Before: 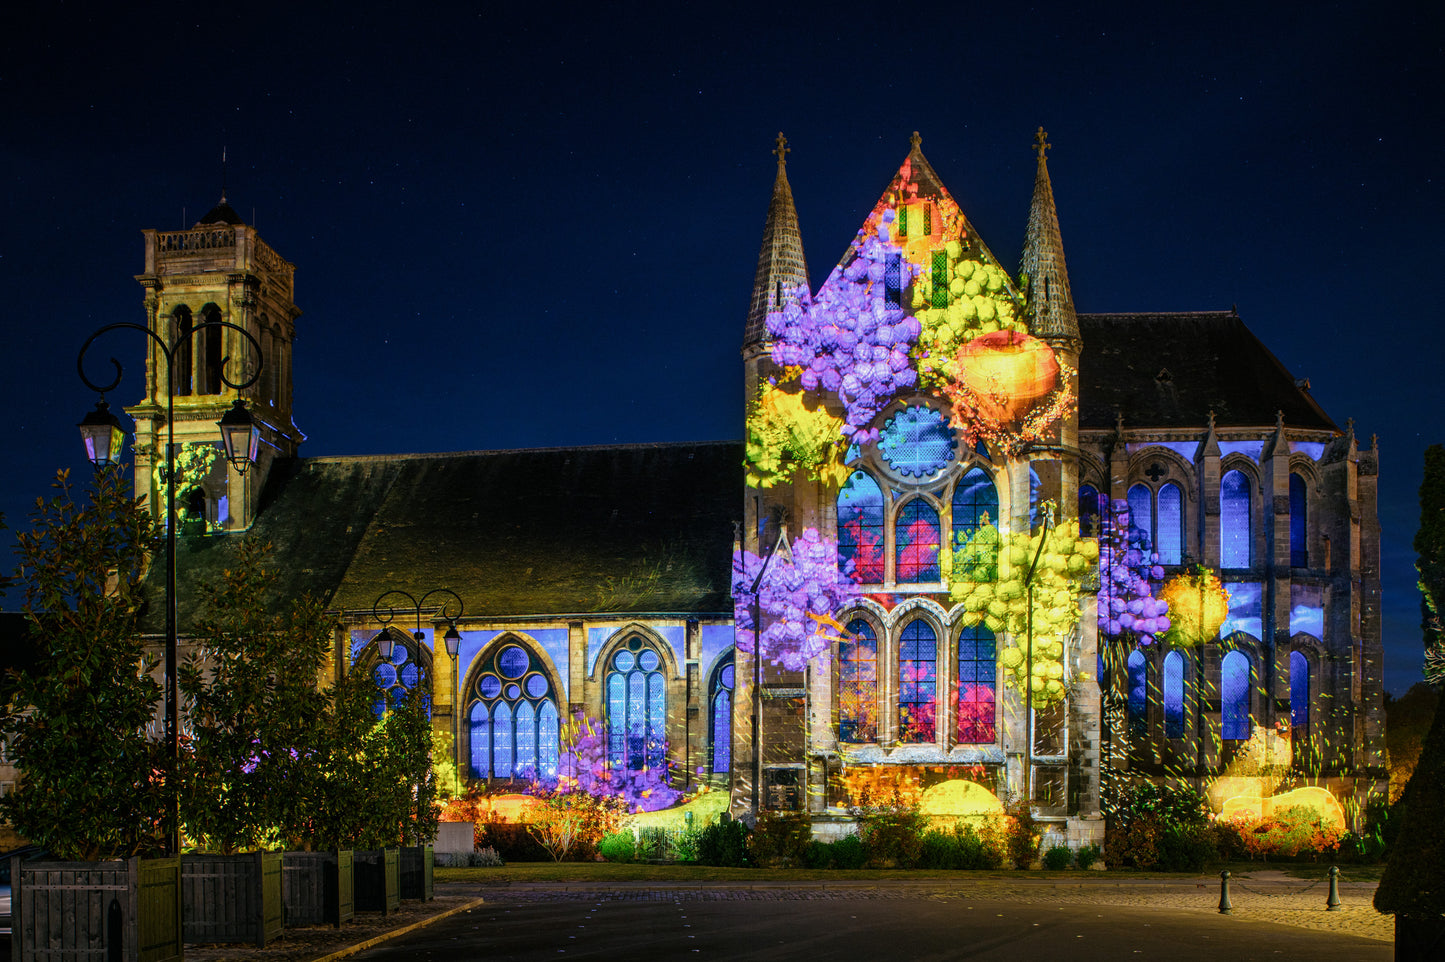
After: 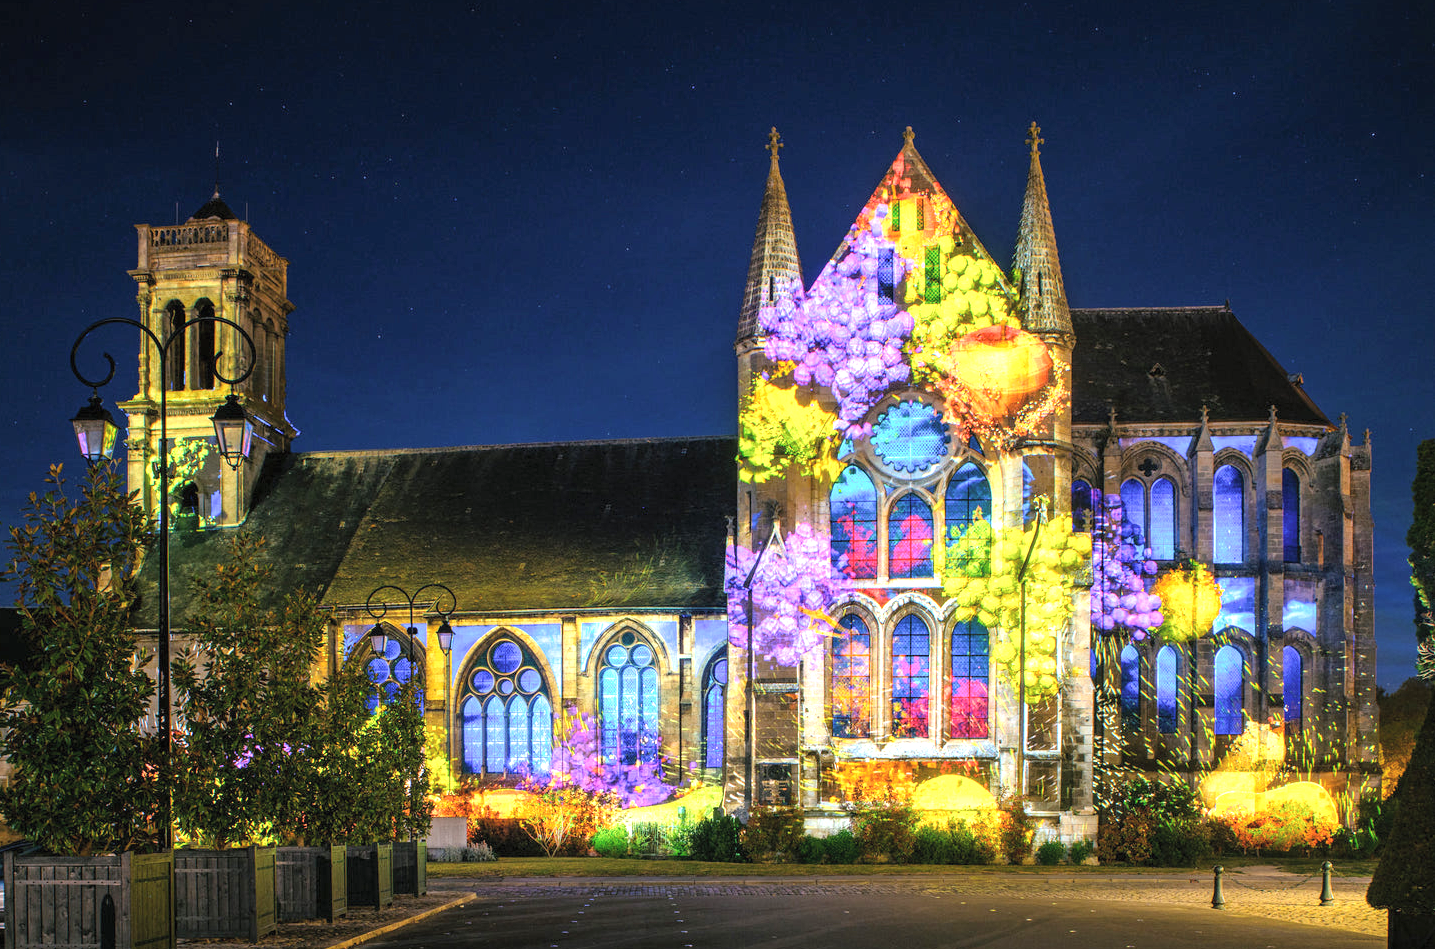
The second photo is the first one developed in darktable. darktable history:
contrast brightness saturation: brightness 0.123
crop: left 0.485%, top 0.556%, right 0.163%, bottom 0.775%
exposure: black level correction 0, exposure 0.897 EV, compensate exposure bias true, compensate highlight preservation false
